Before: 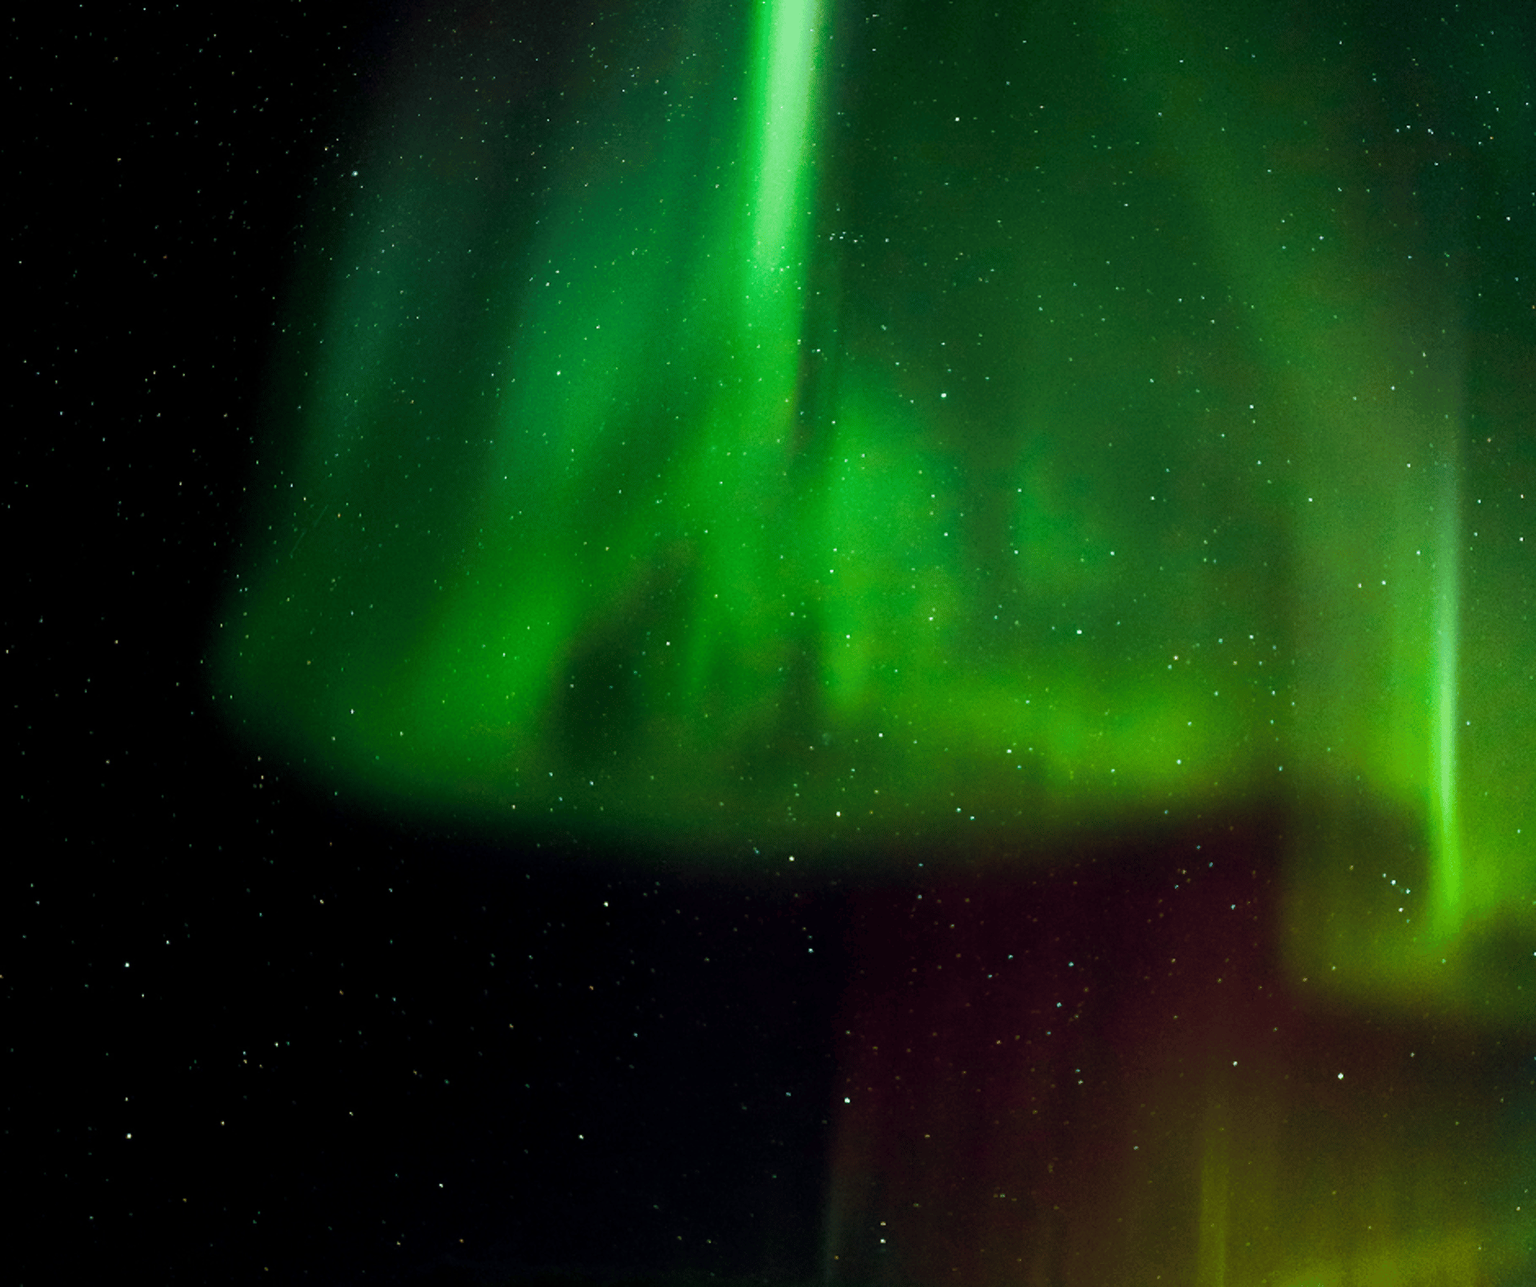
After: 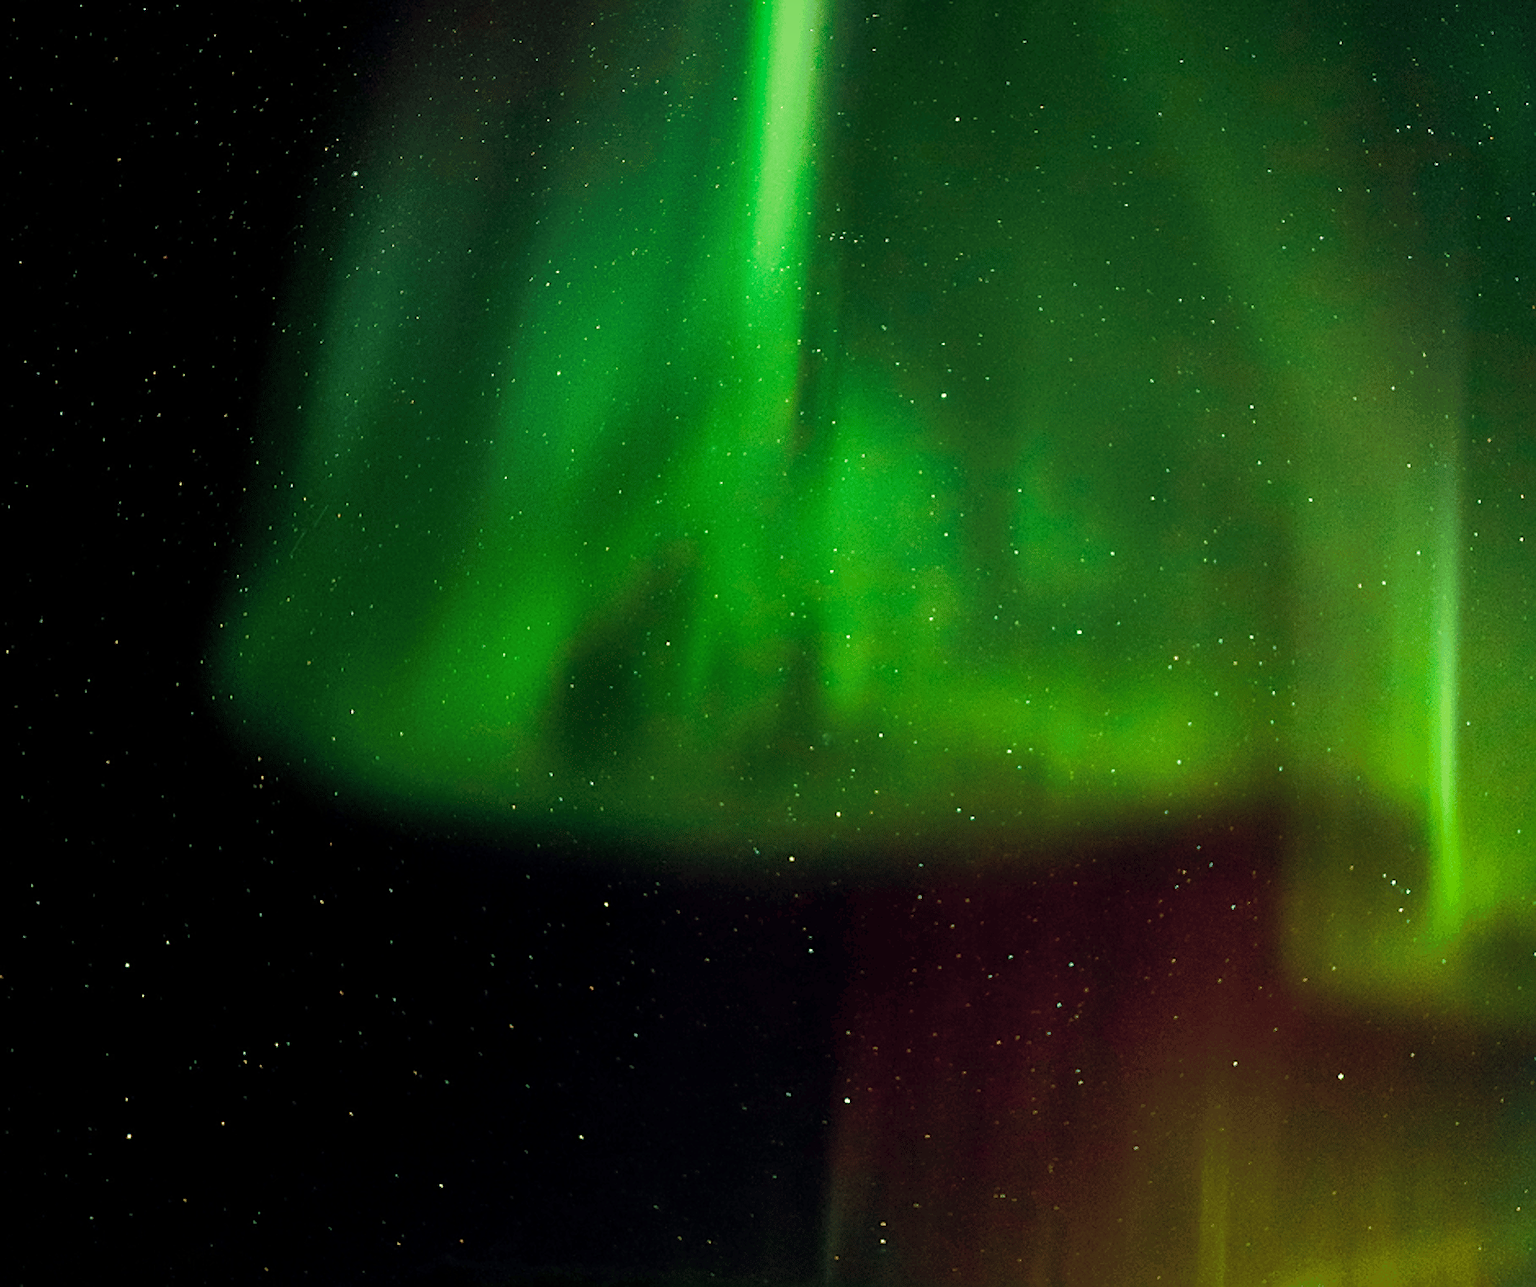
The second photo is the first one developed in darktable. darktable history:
white balance: red 1.123, blue 0.83
shadows and highlights: shadows 30
sharpen: on, module defaults
